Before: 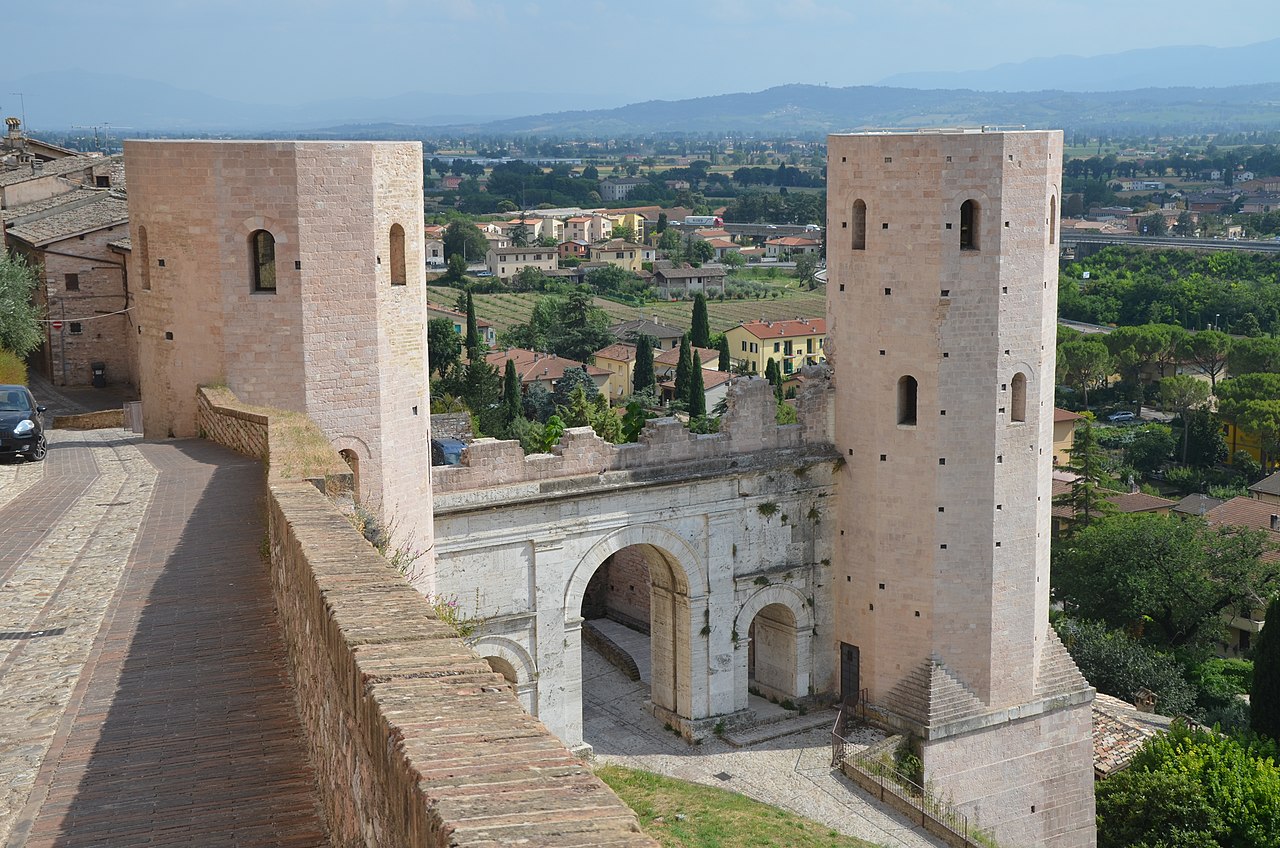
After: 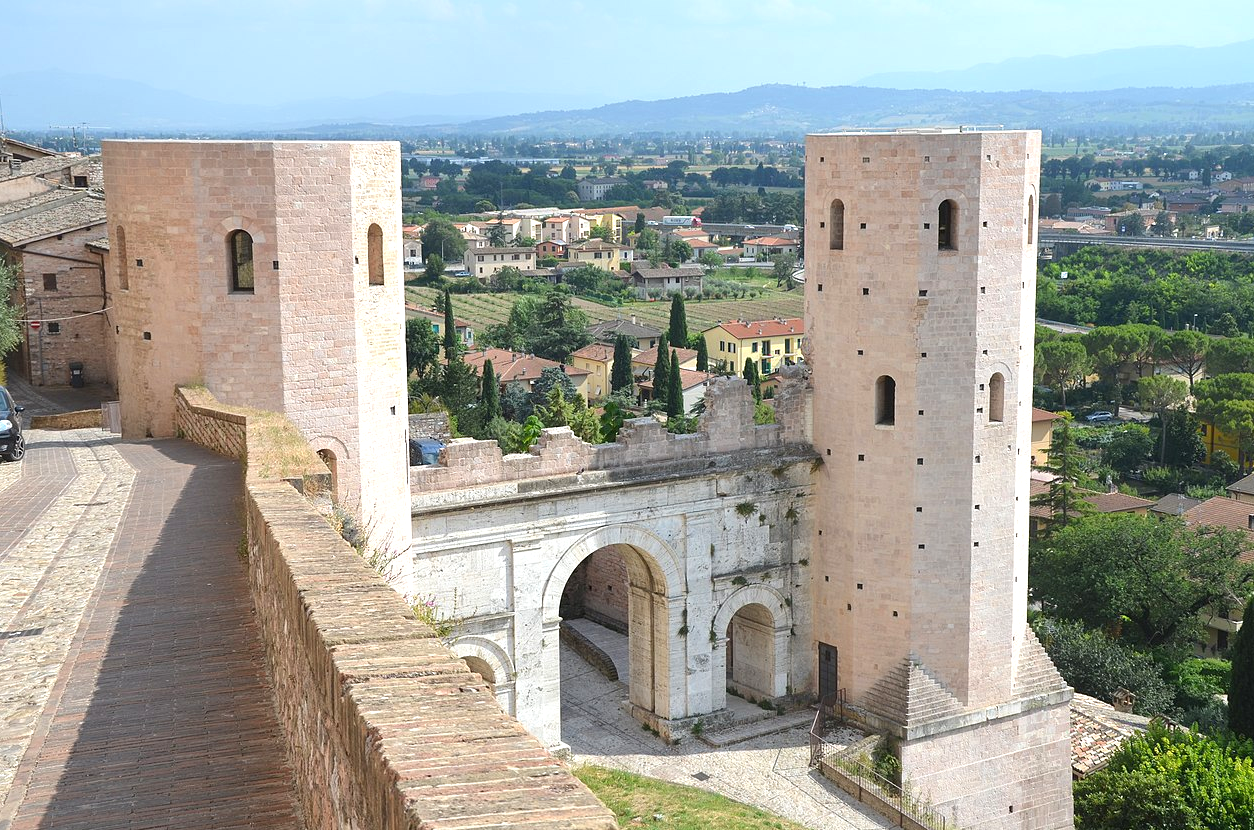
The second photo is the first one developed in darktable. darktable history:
exposure: black level correction 0, exposure 0.7 EV, compensate exposure bias true, compensate highlight preservation false
crop: left 1.743%, right 0.268%, bottom 2.011%
